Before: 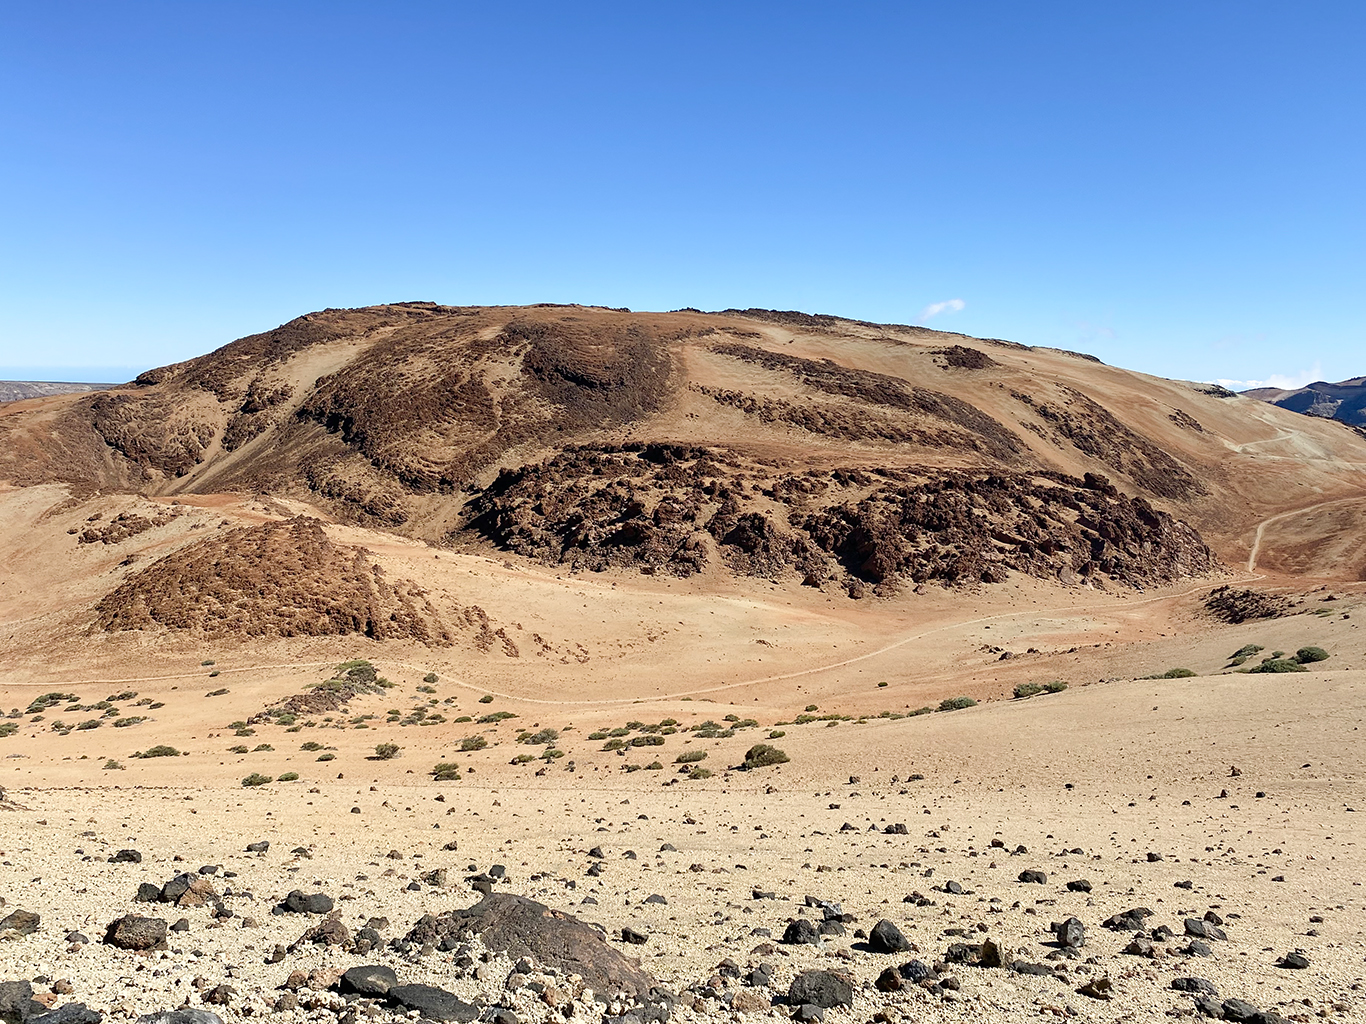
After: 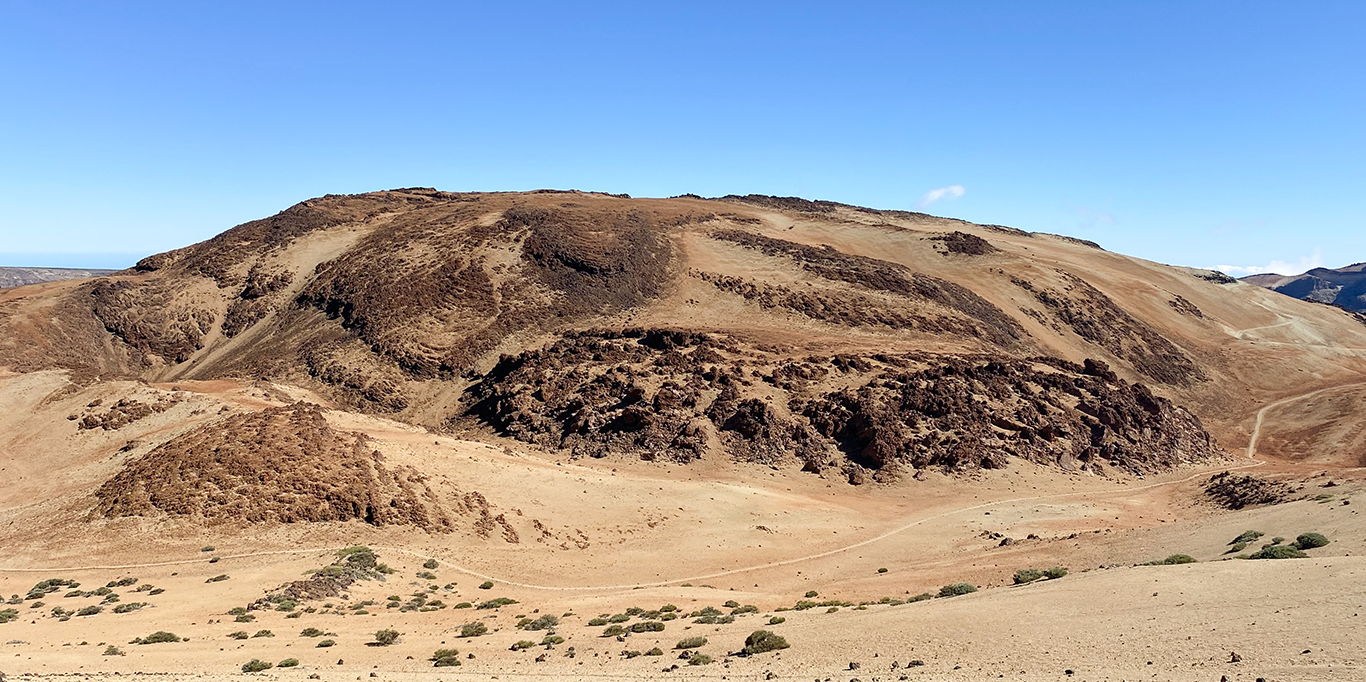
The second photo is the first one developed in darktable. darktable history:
crop: top 11.137%, bottom 22.208%
